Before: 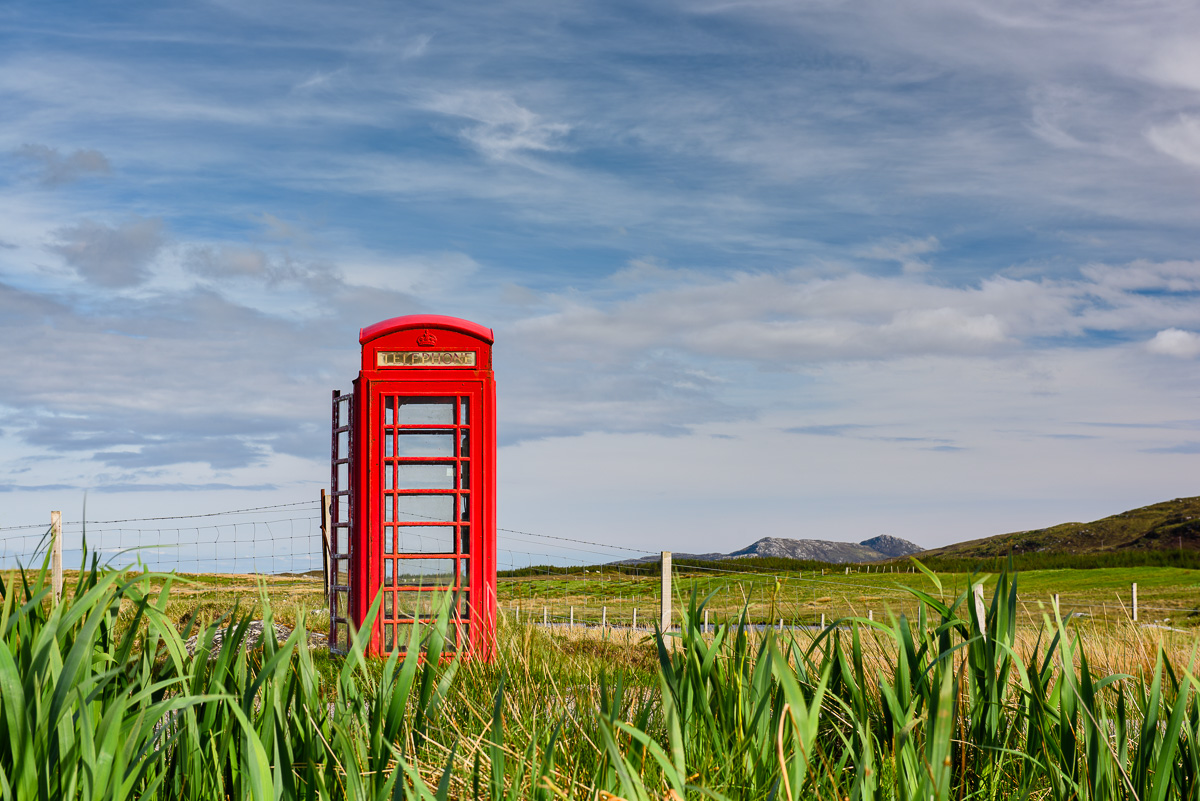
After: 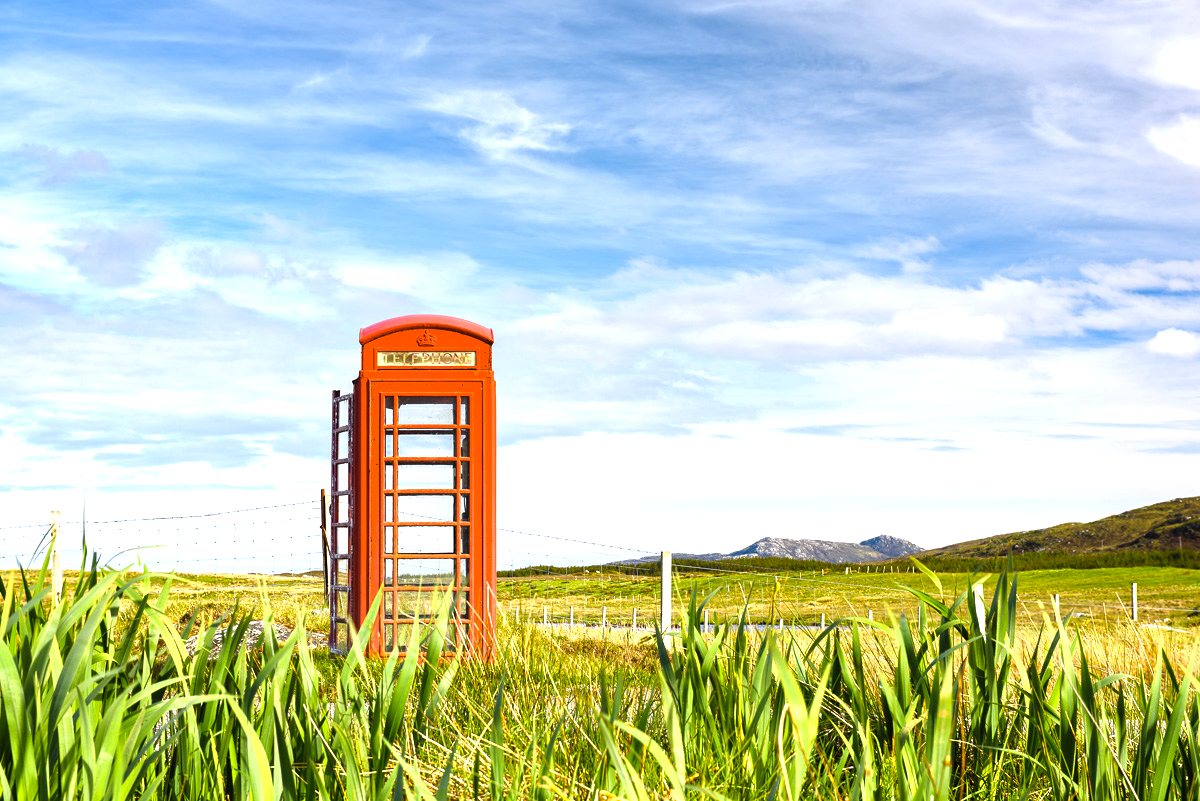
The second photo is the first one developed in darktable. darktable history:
exposure: black level correction 0, exposure 1.2 EV, compensate exposure bias true, compensate highlight preservation false
color contrast: green-magenta contrast 0.8, blue-yellow contrast 1.1, unbound 0
